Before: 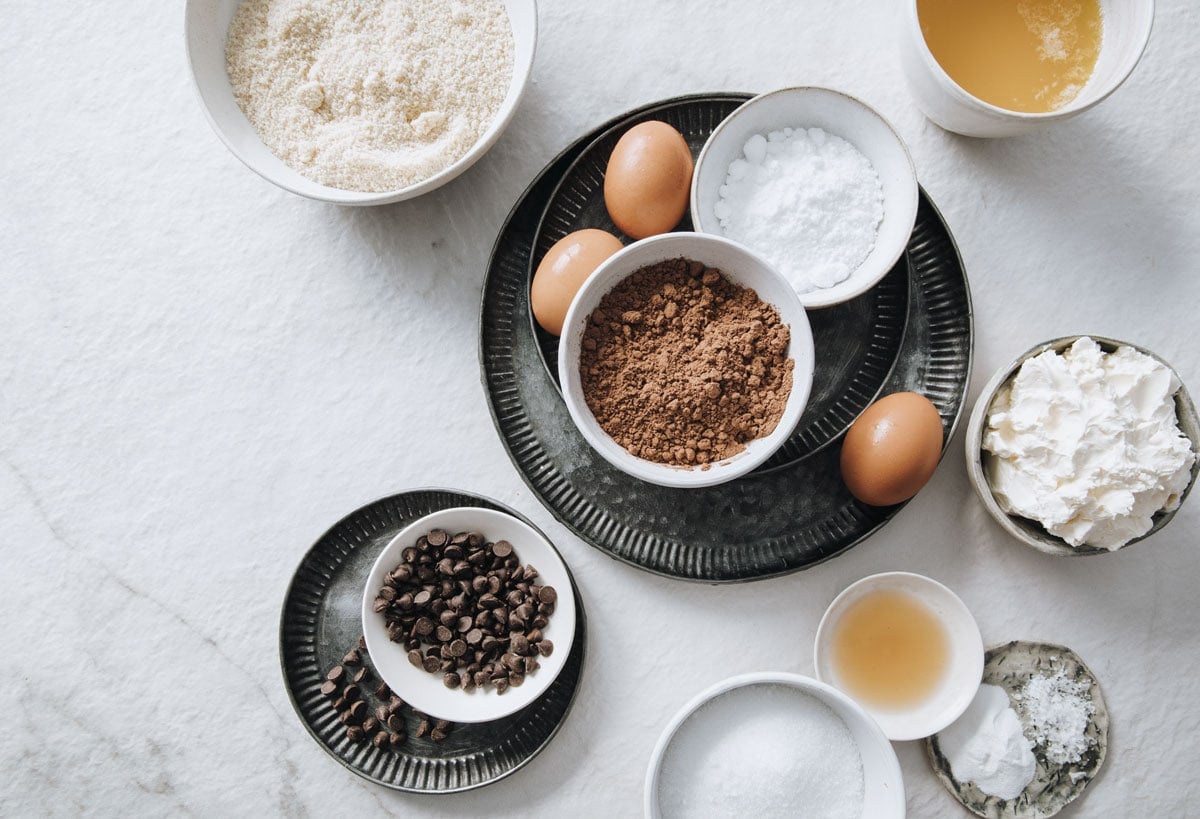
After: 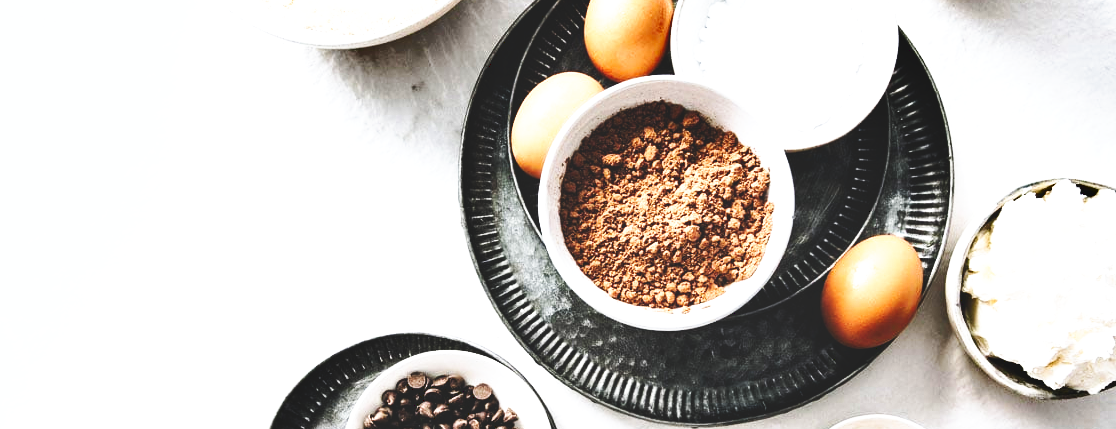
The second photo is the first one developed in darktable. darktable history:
tone curve: curves: ch0 [(0, 0) (0.003, 0.156) (0.011, 0.156) (0.025, 0.161) (0.044, 0.161) (0.069, 0.161) (0.1, 0.166) (0.136, 0.168) (0.177, 0.179) (0.224, 0.202) (0.277, 0.241) (0.335, 0.296) (0.399, 0.378) (0.468, 0.484) (0.543, 0.604) (0.623, 0.728) (0.709, 0.822) (0.801, 0.918) (0.898, 0.98) (1, 1)], preserve colors none
exposure: exposure 0.943 EV, compensate highlight preservation false
crop: left 1.744%, top 19.225%, right 5.069%, bottom 28.357%
shadows and highlights: soften with gaussian
